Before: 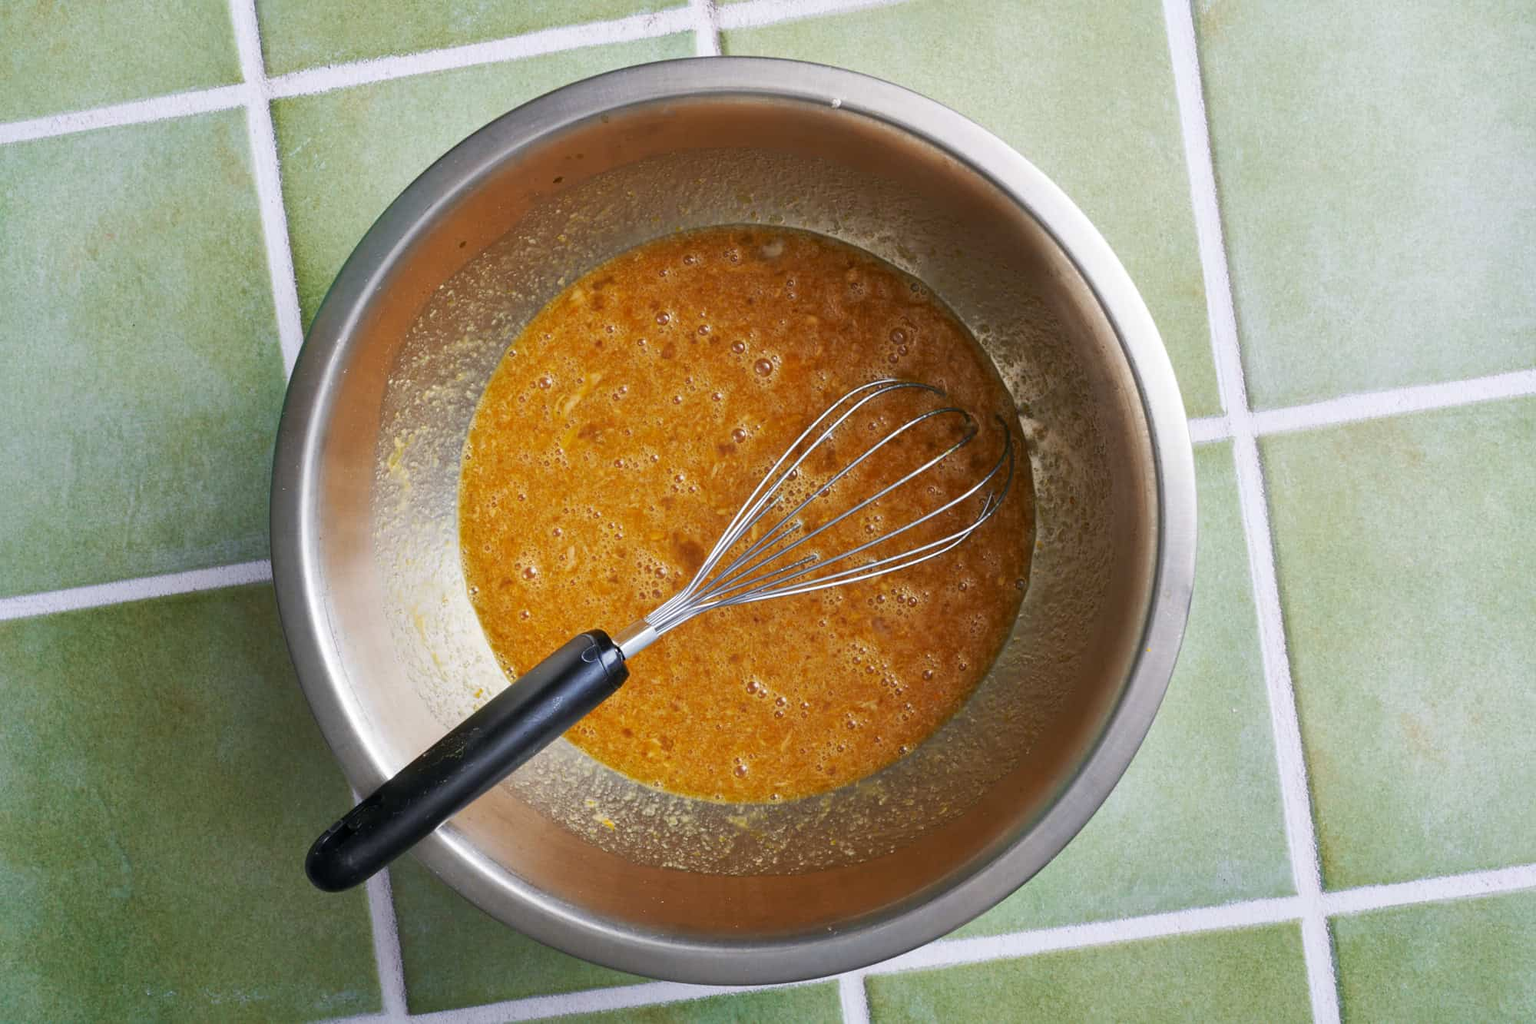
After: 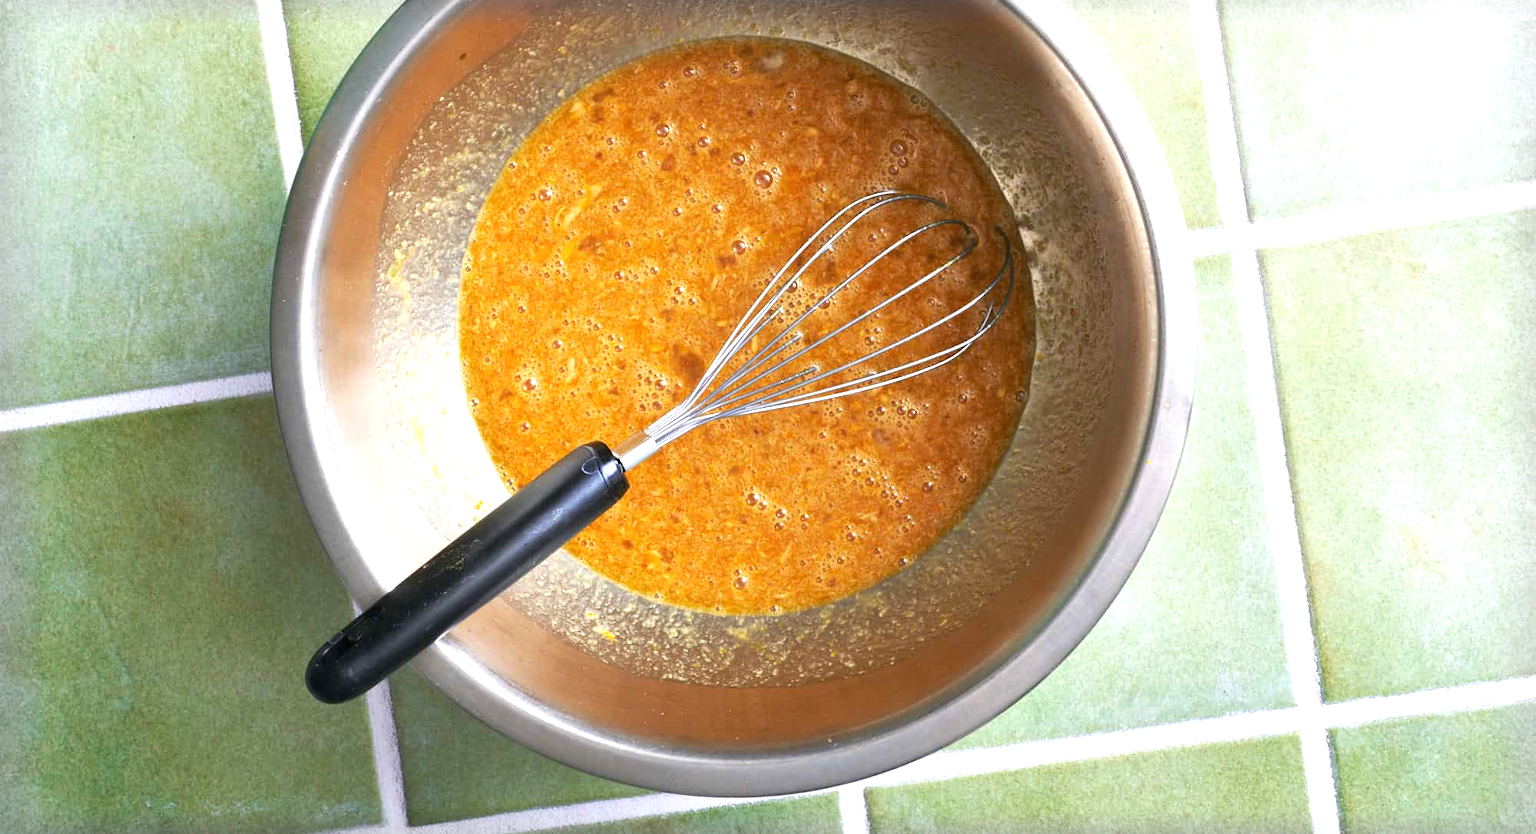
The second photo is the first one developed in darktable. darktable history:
exposure: black level correction 0, exposure 0.899 EV, compensate exposure bias true, compensate highlight preservation false
crop and rotate: top 18.384%
vignetting: fall-off start 93.93%, fall-off radius 5.62%, brightness -0.167, automatic ratio true, width/height ratio 1.332, shape 0.043
